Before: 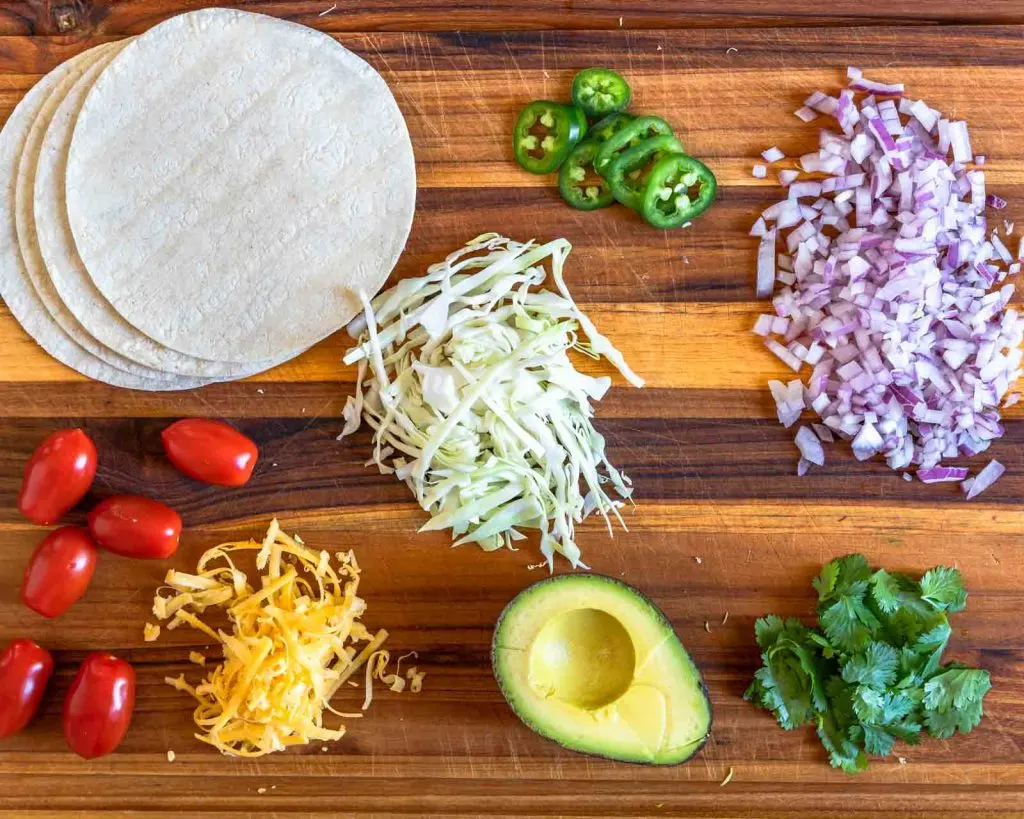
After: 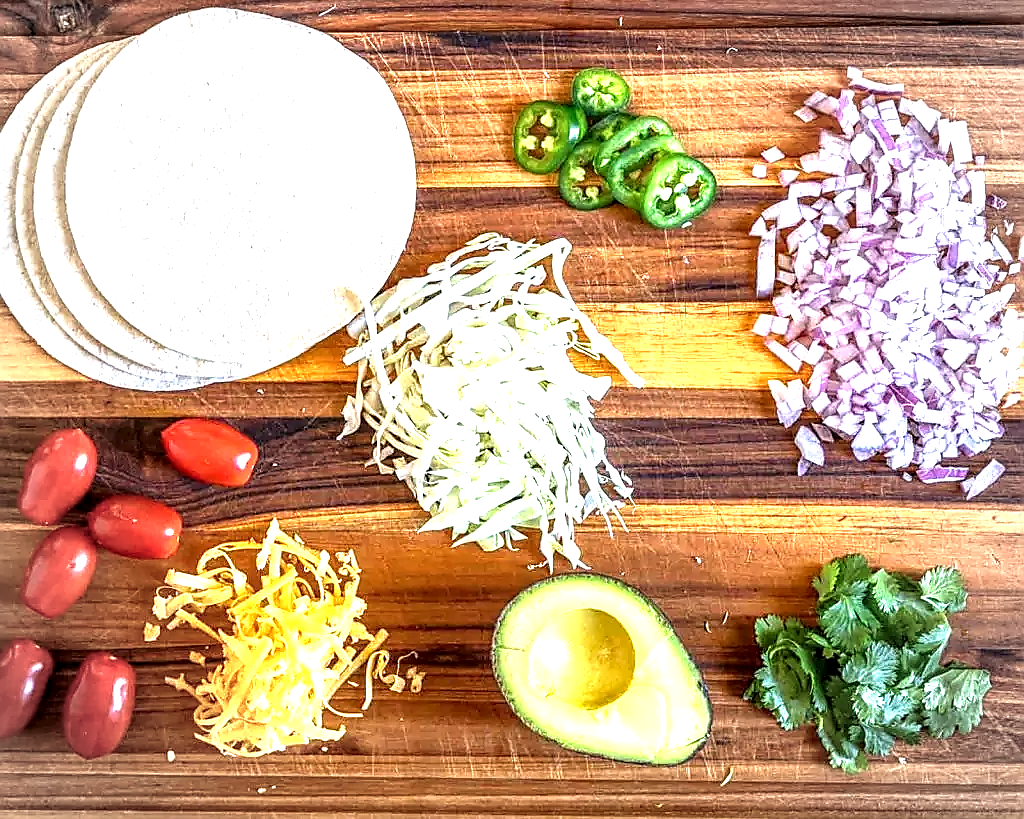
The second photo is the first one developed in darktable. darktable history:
local contrast: detail 150%
vignetting: fall-off start 67.04%, brightness -0.277, width/height ratio 1.011
tone equalizer: -8 EV -0.378 EV, -7 EV -0.427 EV, -6 EV -0.355 EV, -5 EV -0.221 EV, -3 EV 0.213 EV, -2 EV 0.342 EV, -1 EV 0.385 EV, +0 EV 0.443 EV
exposure: exposure 0.609 EV, compensate exposure bias true, compensate highlight preservation false
sharpen: radius 1.355, amount 1.26, threshold 0.8
